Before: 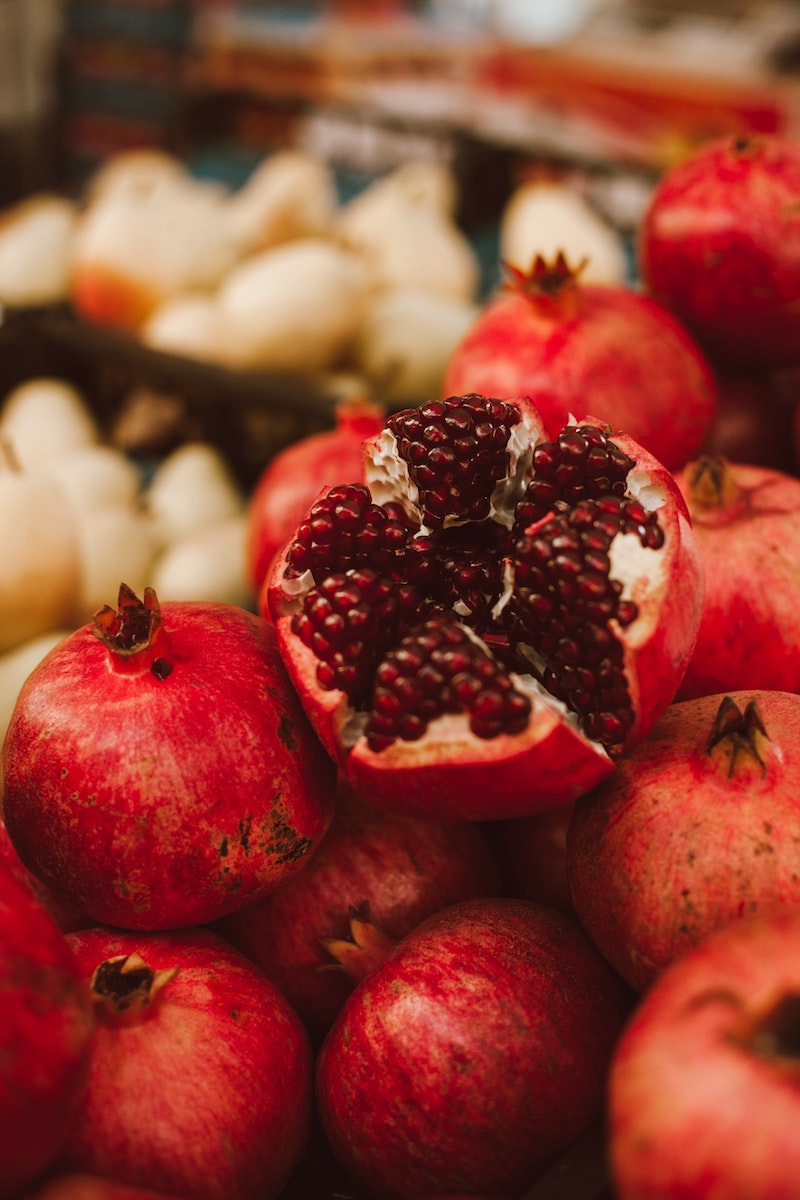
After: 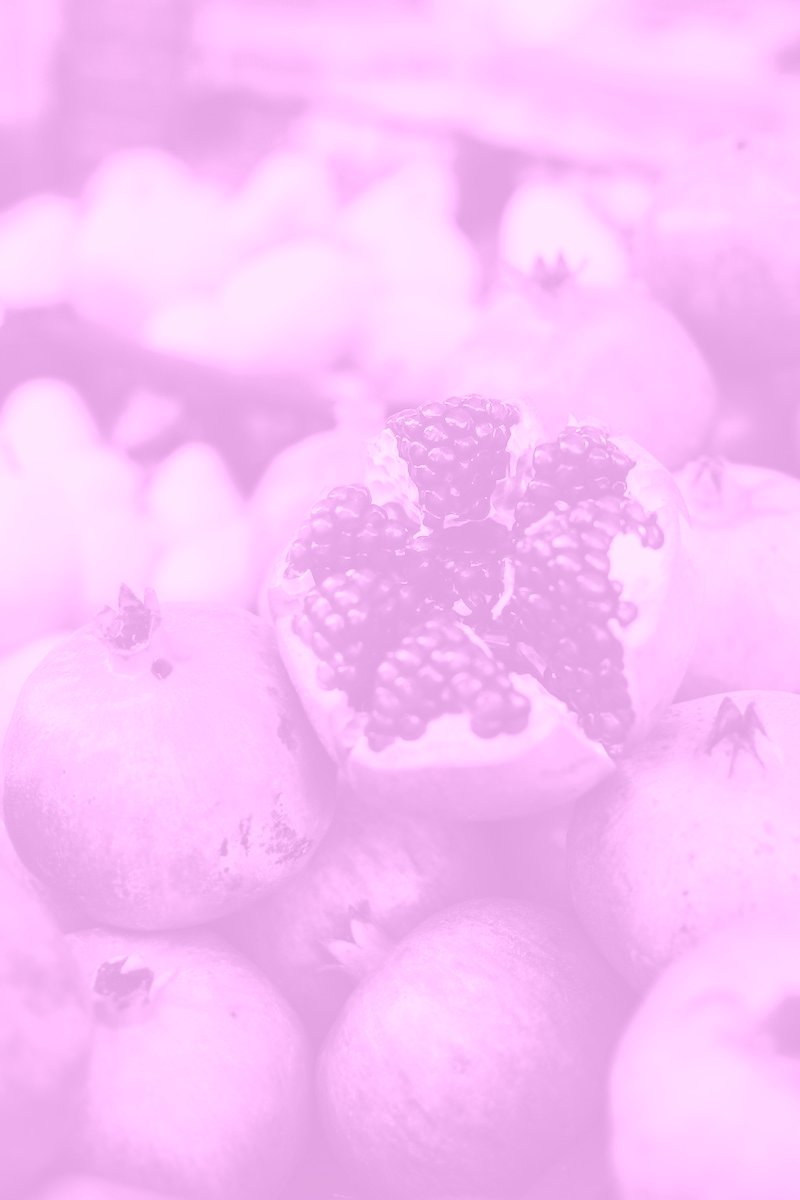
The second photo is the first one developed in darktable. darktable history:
colorize: hue 331.2°, saturation 75%, source mix 30.28%, lightness 70.52%, version 1
shadows and highlights: on, module defaults
tone curve: curves: ch0 [(0, 0.017) (0.239, 0.277) (0.508, 0.593) (0.826, 0.855) (1, 0.945)]; ch1 [(0, 0) (0.401, 0.42) (0.442, 0.47) (0.492, 0.498) (0.511, 0.504) (0.555, 0.586) (0.681, 0.739) (1, 1)]; ch2 [(0, 0) (0.411, 0.433) (0.5, 0.504) (0.545, 0.574) (1, 1)], color space Lab, independent channels, preserve colors none
exposure: black level correction -0.005, exposure 1 EV, compensate highlight preservation false
